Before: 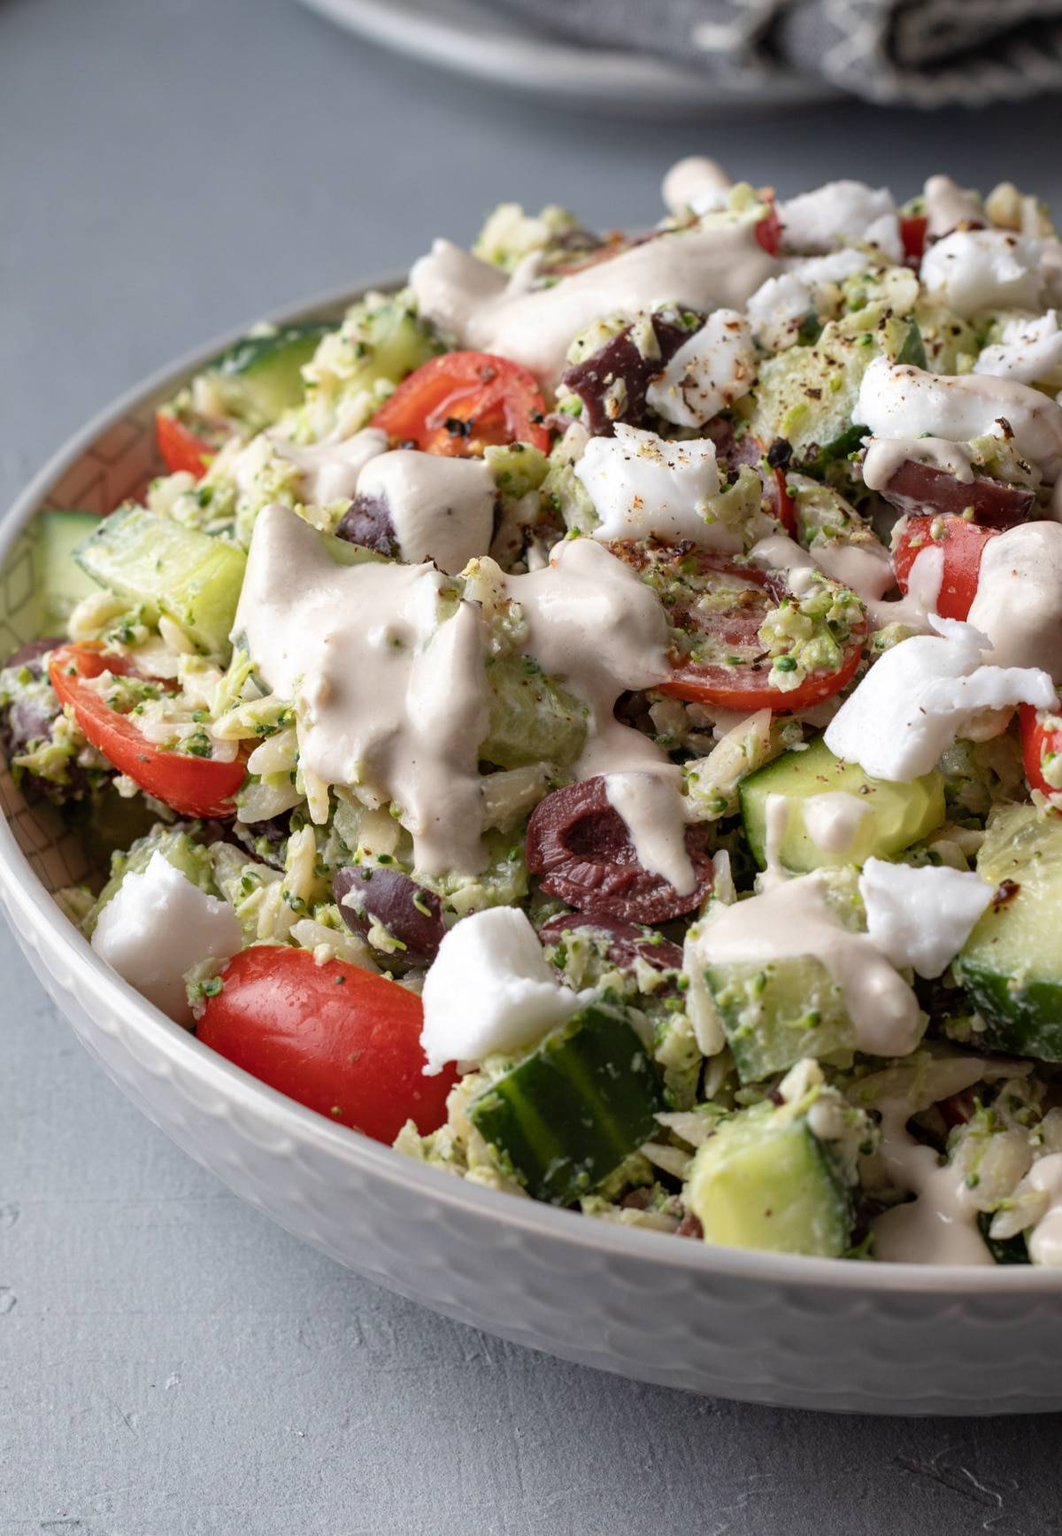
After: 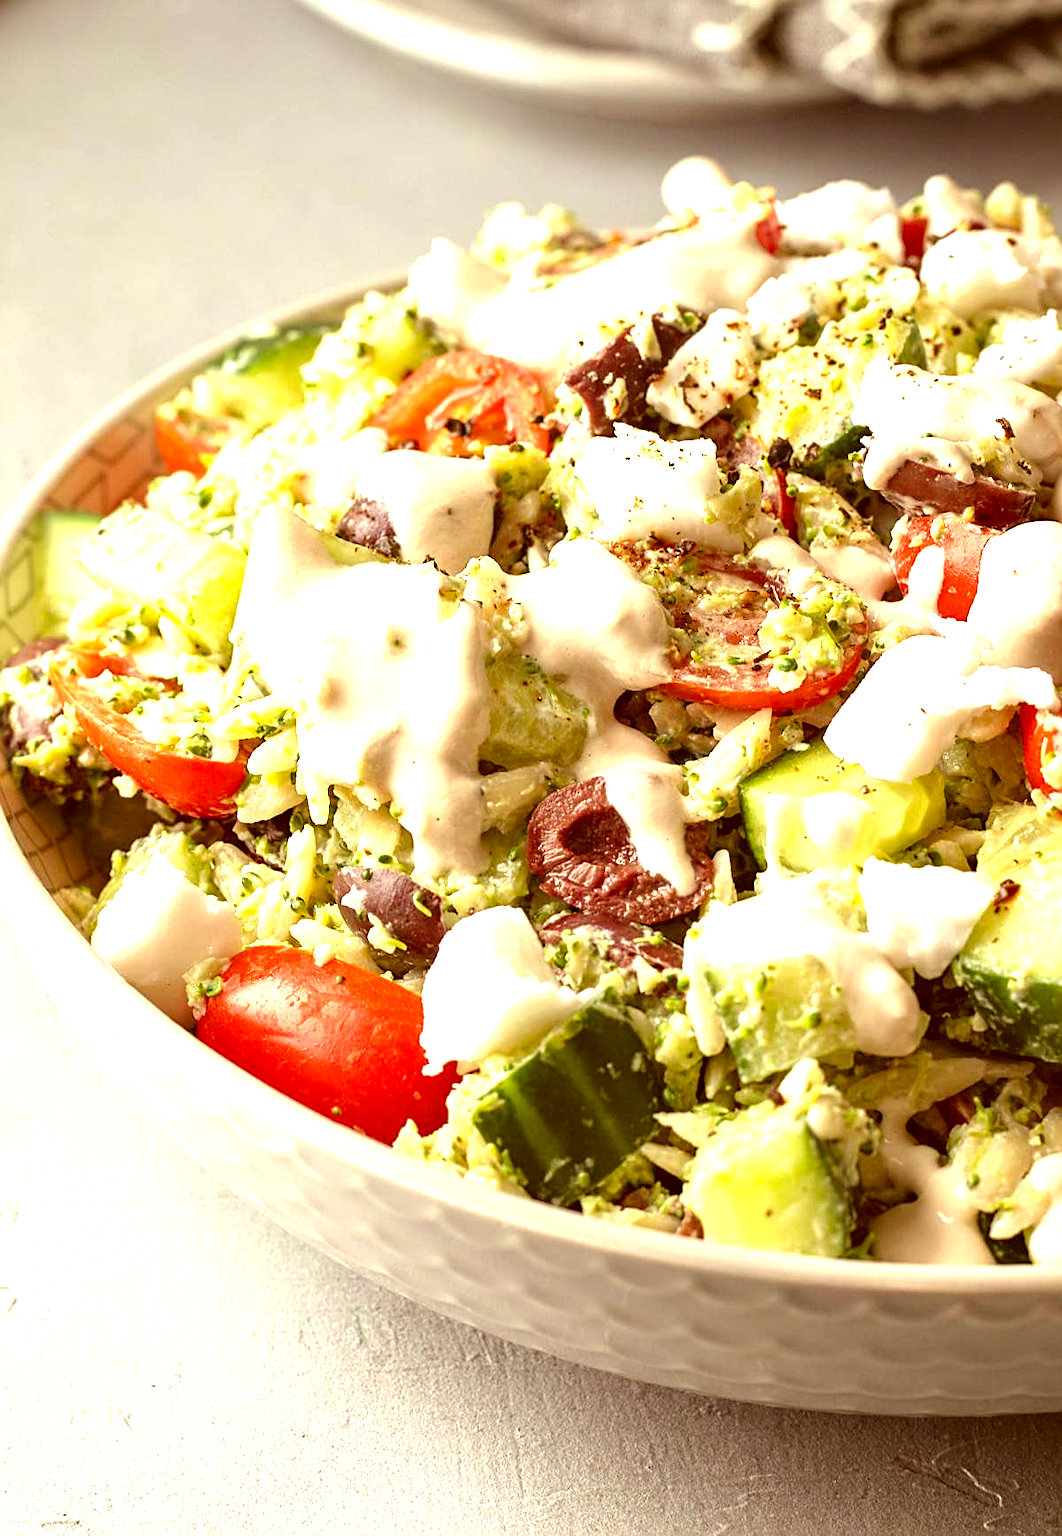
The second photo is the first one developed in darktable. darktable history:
exposure: black level correction 0, exposure 1.469 EV, compensate exposure bias true, compensate highlight preservation false
color correction: highlights a* 1, highlights b* 23.69, shadows a* 16.22, shadows b* 24.54
sharpen: on, module defaults
tone equalizer: edges refinement/feathering 500, mask exposure compensation -1.57 EV, preserve details no
